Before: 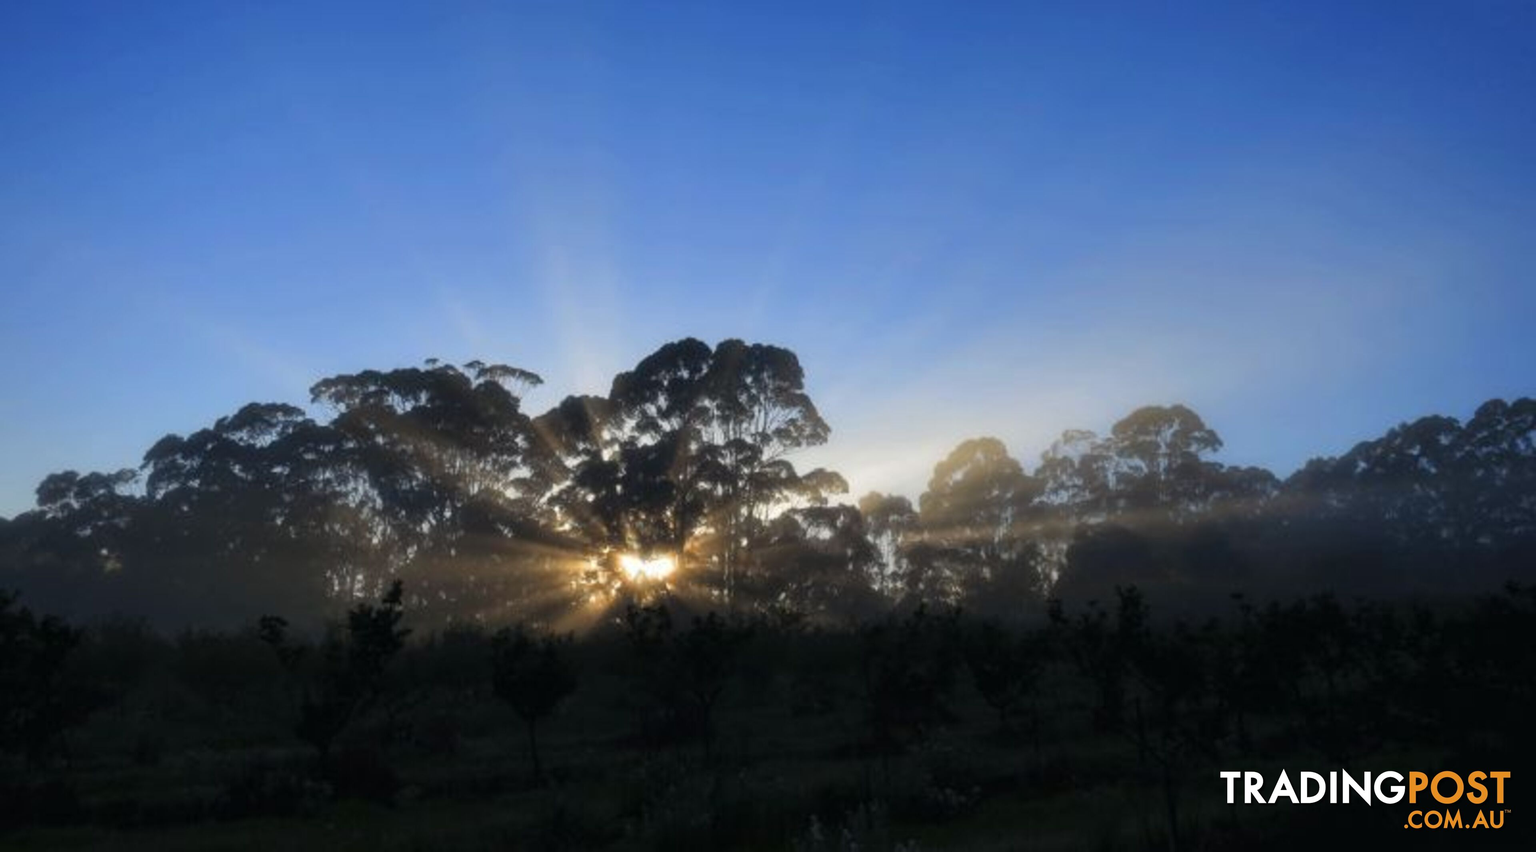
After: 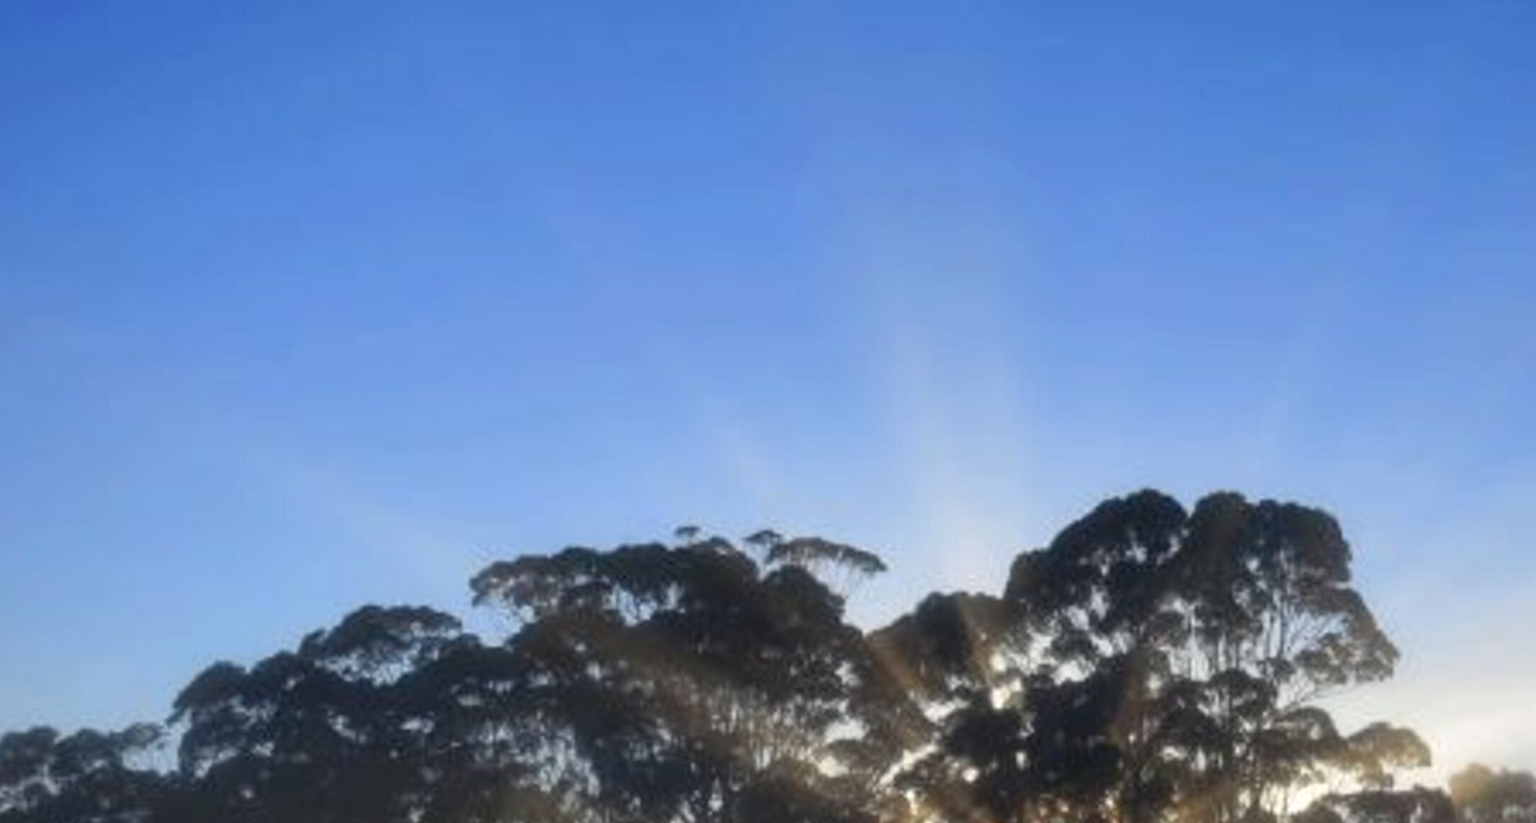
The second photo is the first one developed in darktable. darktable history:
crop and rotate: left 3.026%, top 7.506%, right 40.88%, bottom 38.313%
exposure: black level correction 0.001, exposure 0.193 EV, compensate highlight preservation false
